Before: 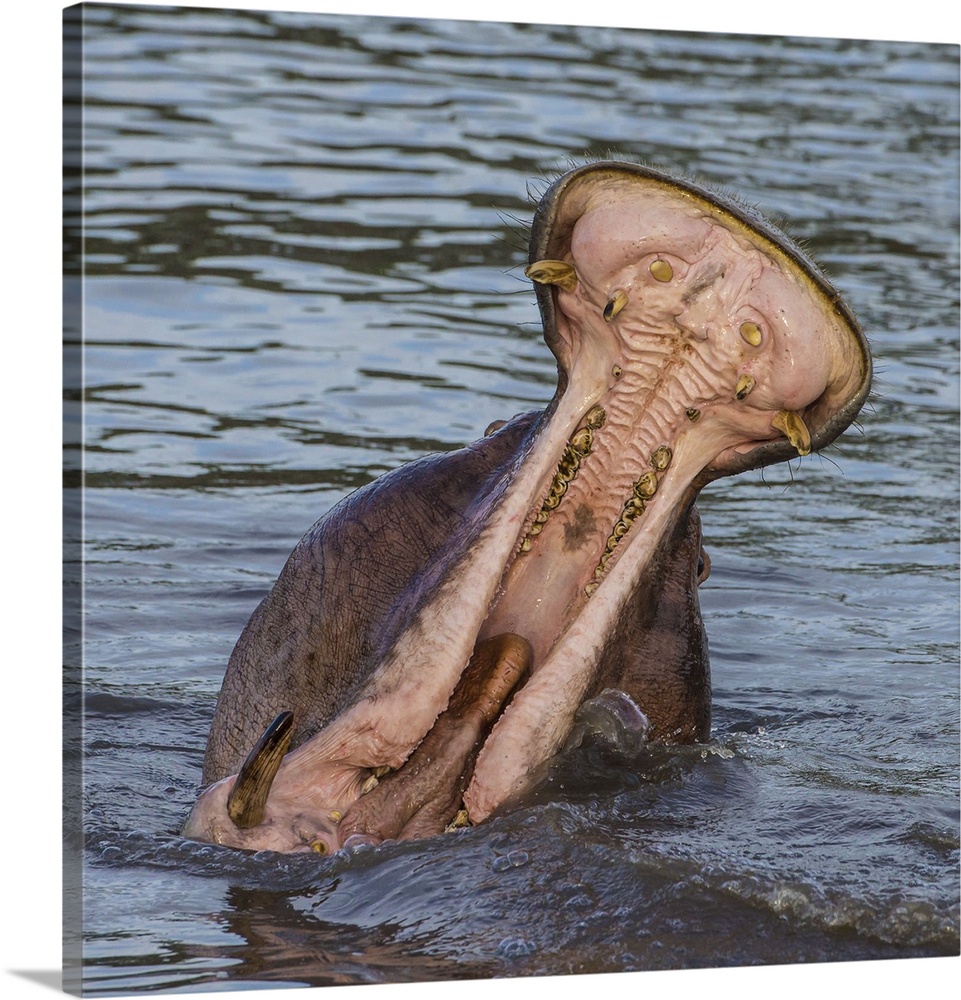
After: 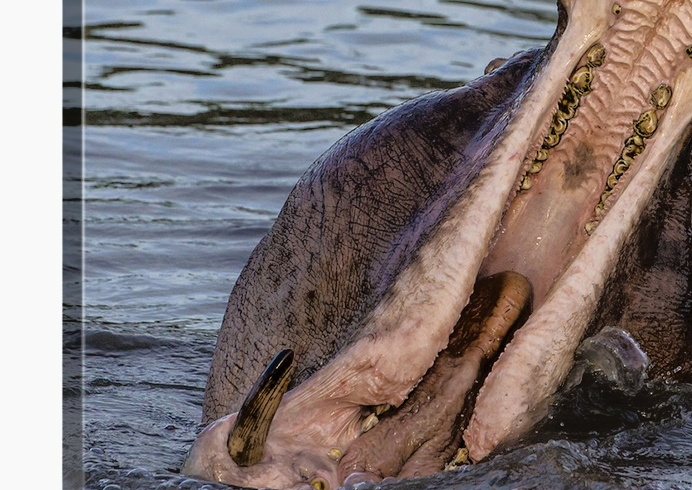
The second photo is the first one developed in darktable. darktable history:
tone equalizer: -8 EV -1.81 EV, -7 EV -1.17 EV, -6 EV -1.6 EV, edges refinement/feathering 500, mask exposure compensation -1.57 EV, preserve details no
crop: top 36.242%, right 27.967%, bottom 14.745%
